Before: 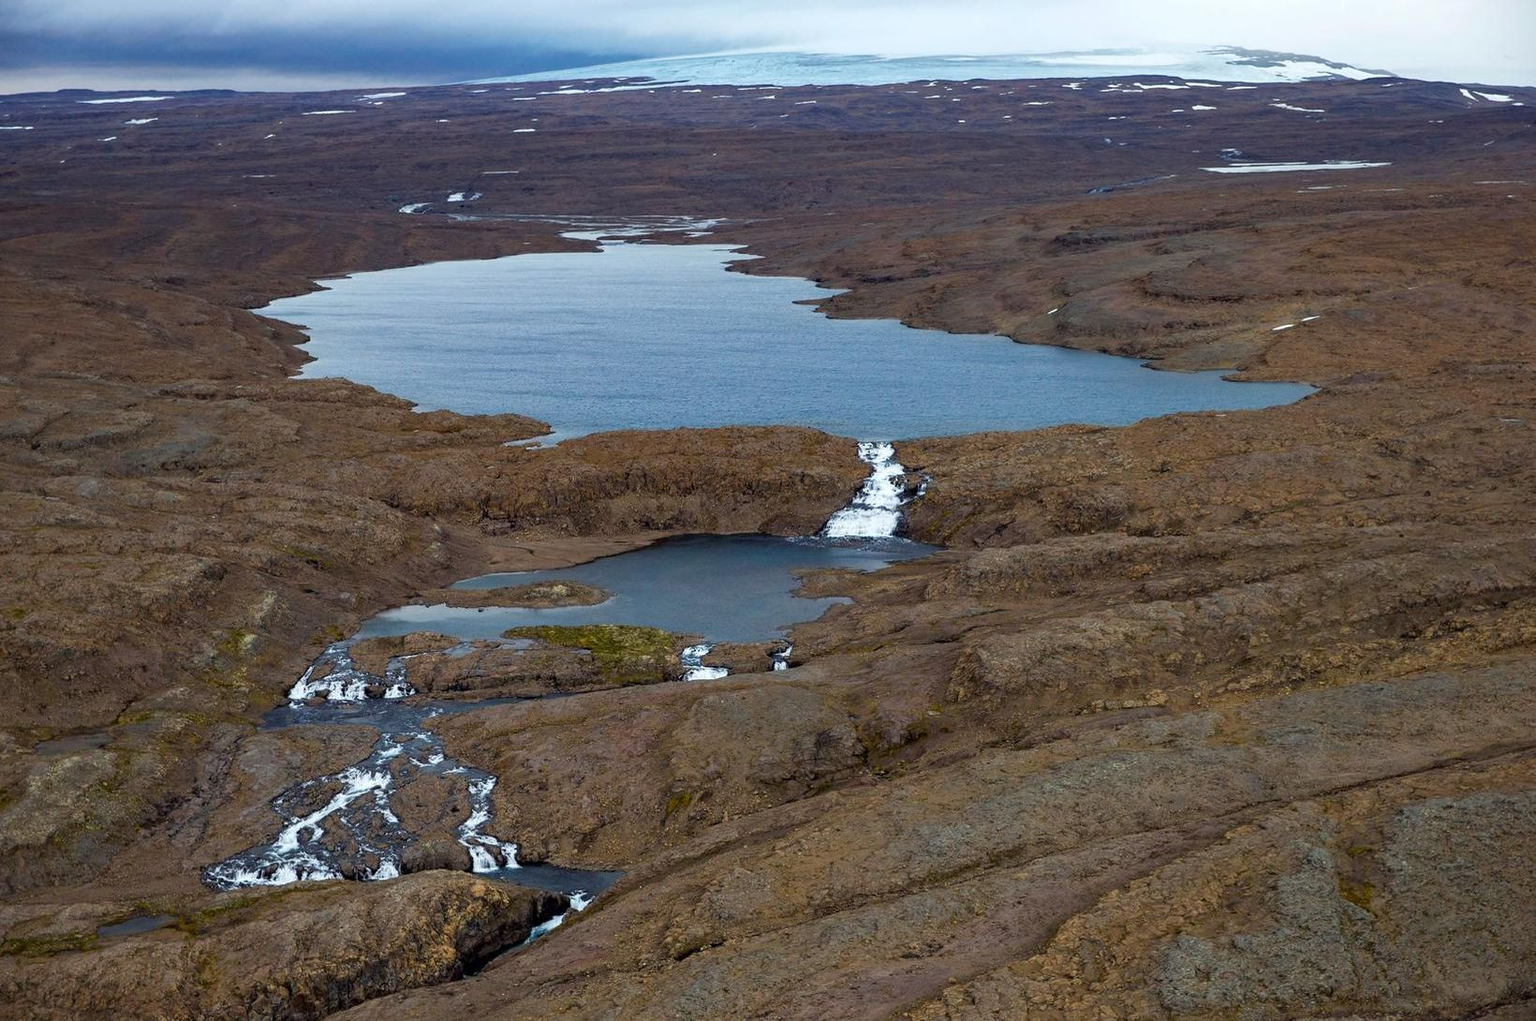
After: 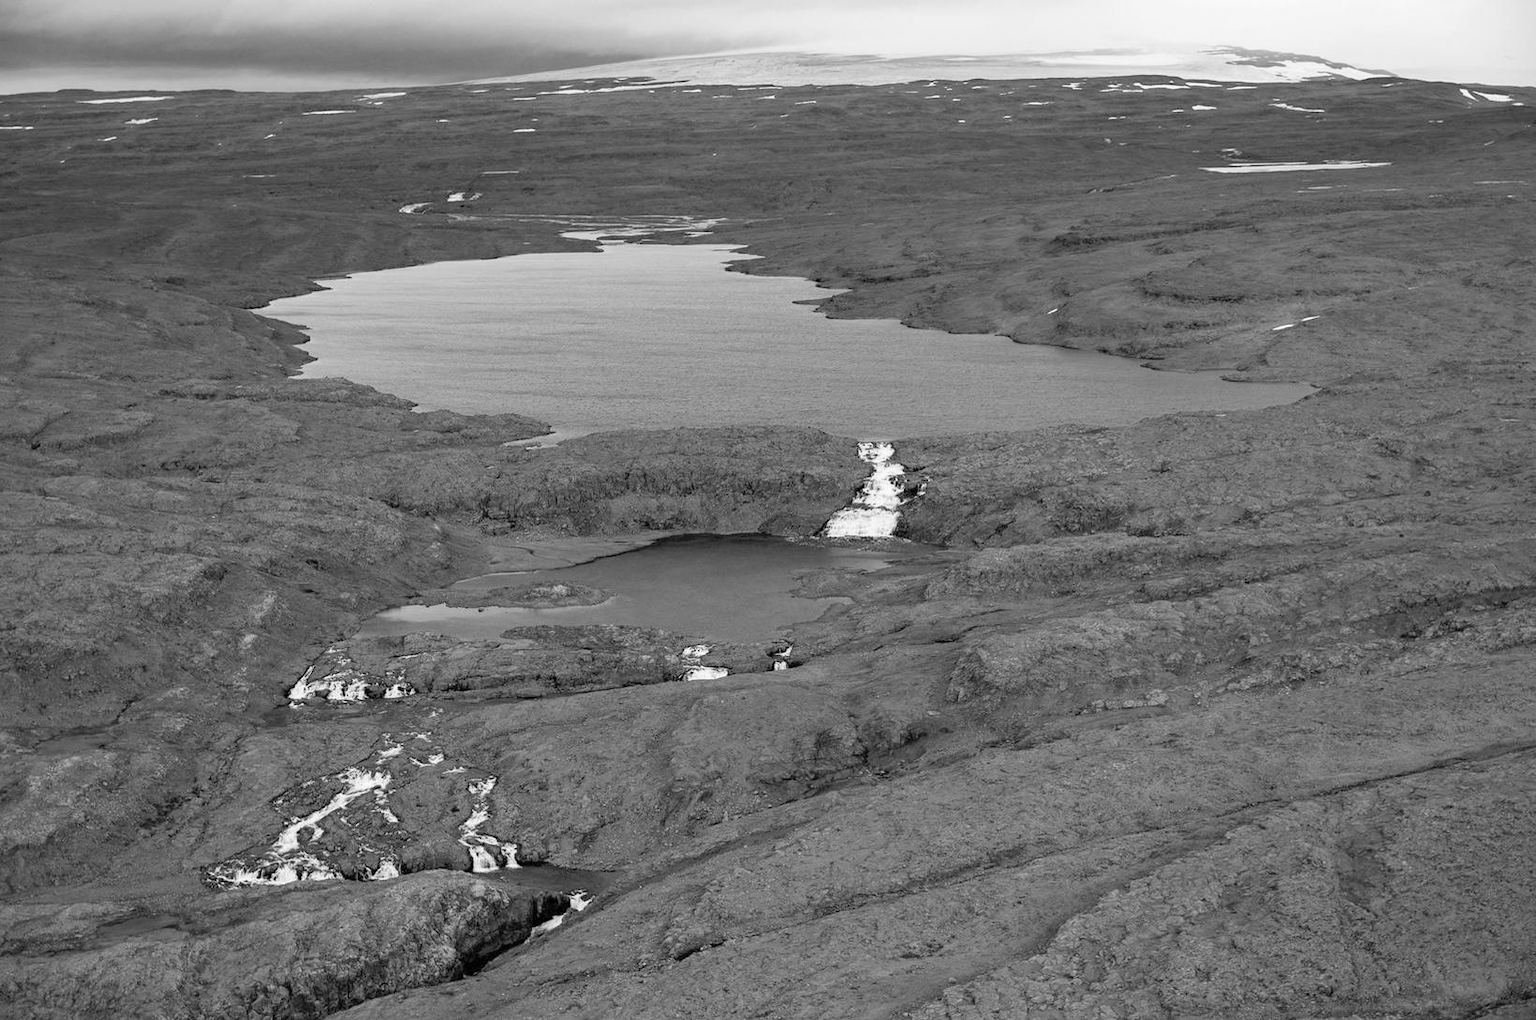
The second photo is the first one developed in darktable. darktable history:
contrast brightness saturation: brightness 0.13
color calibration: output gray [0.714, 0.278, 0, 0], illuminant same as pipeline (D50), adaptation none (bypass)
shadows and highlights: radius 331.84, shadows 53.55, highlights -100, compress 94.63%, highlights color adjustment 73.23%, soften with gaussian
